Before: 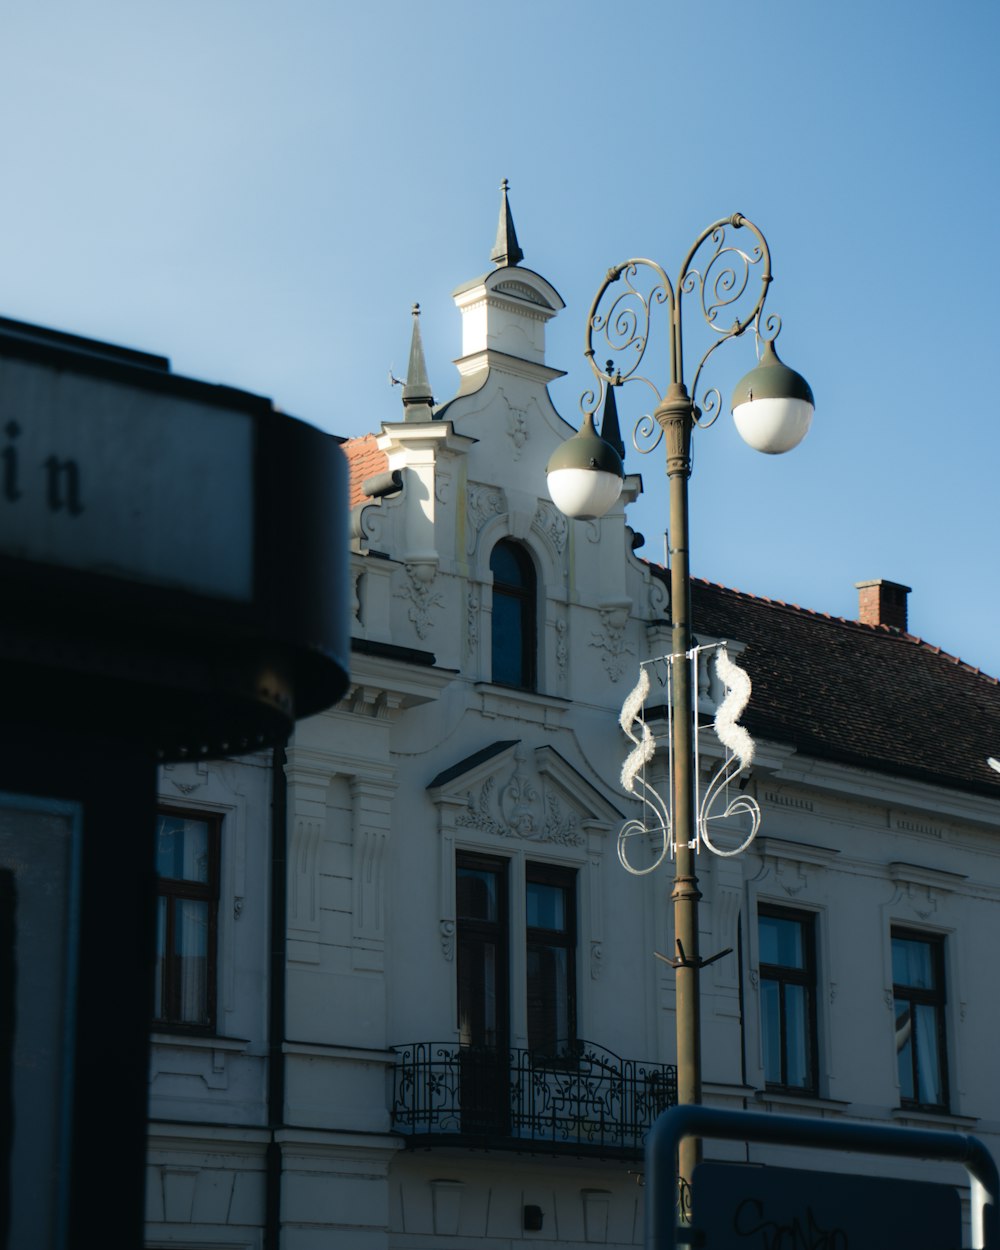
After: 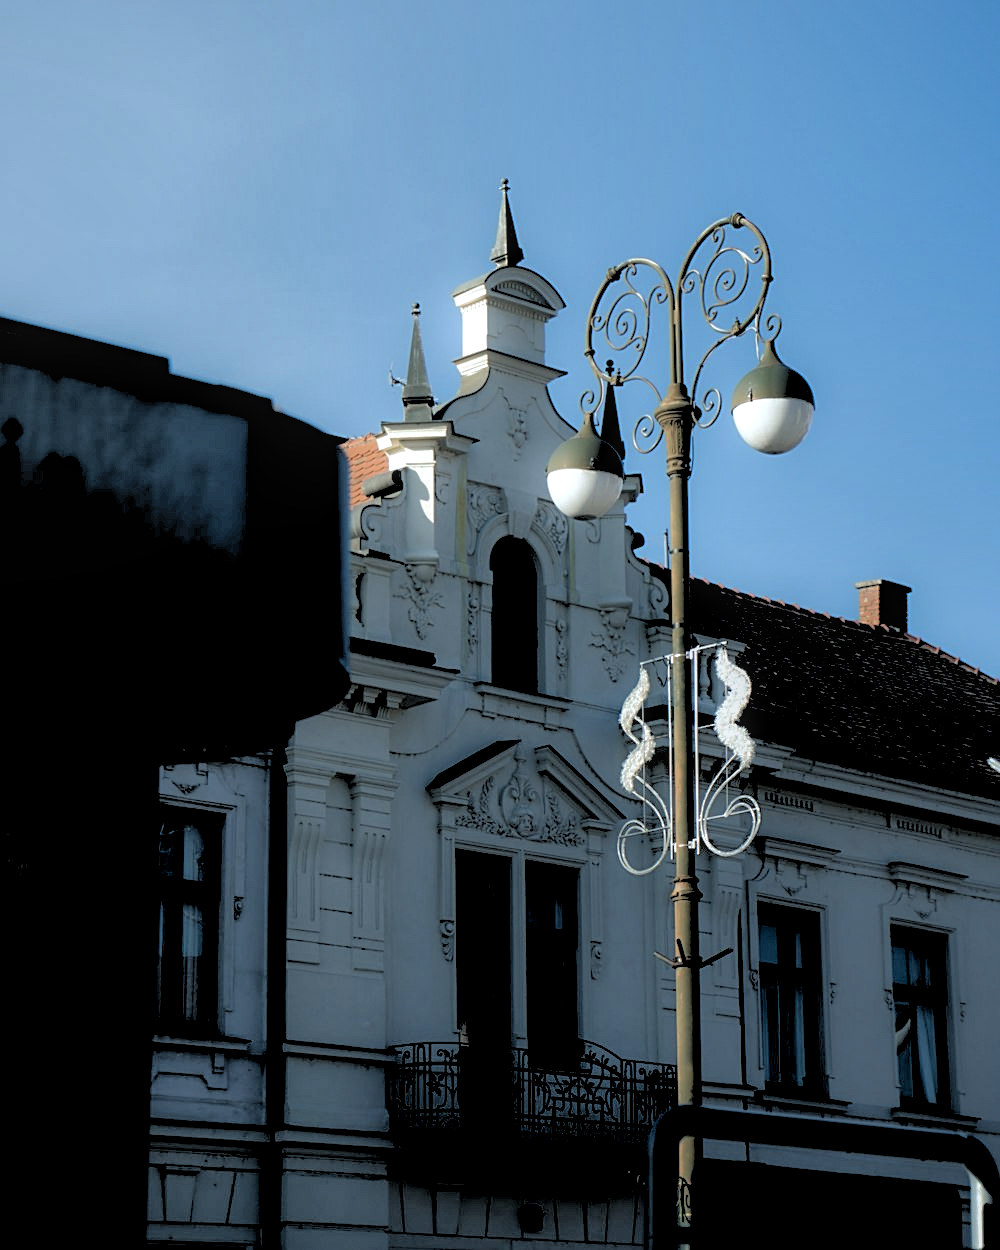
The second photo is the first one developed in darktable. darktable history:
rgb levels: levels [[0.029, 0.461, 0.922], [0, 0.5, 1], [0, 0.5, 1]]
local contrast: on, module defaults
sharpen: radius 1.967
white balance: red 0.967, blue 1.049
shadows and highlights: shadows 40, highlights -60
